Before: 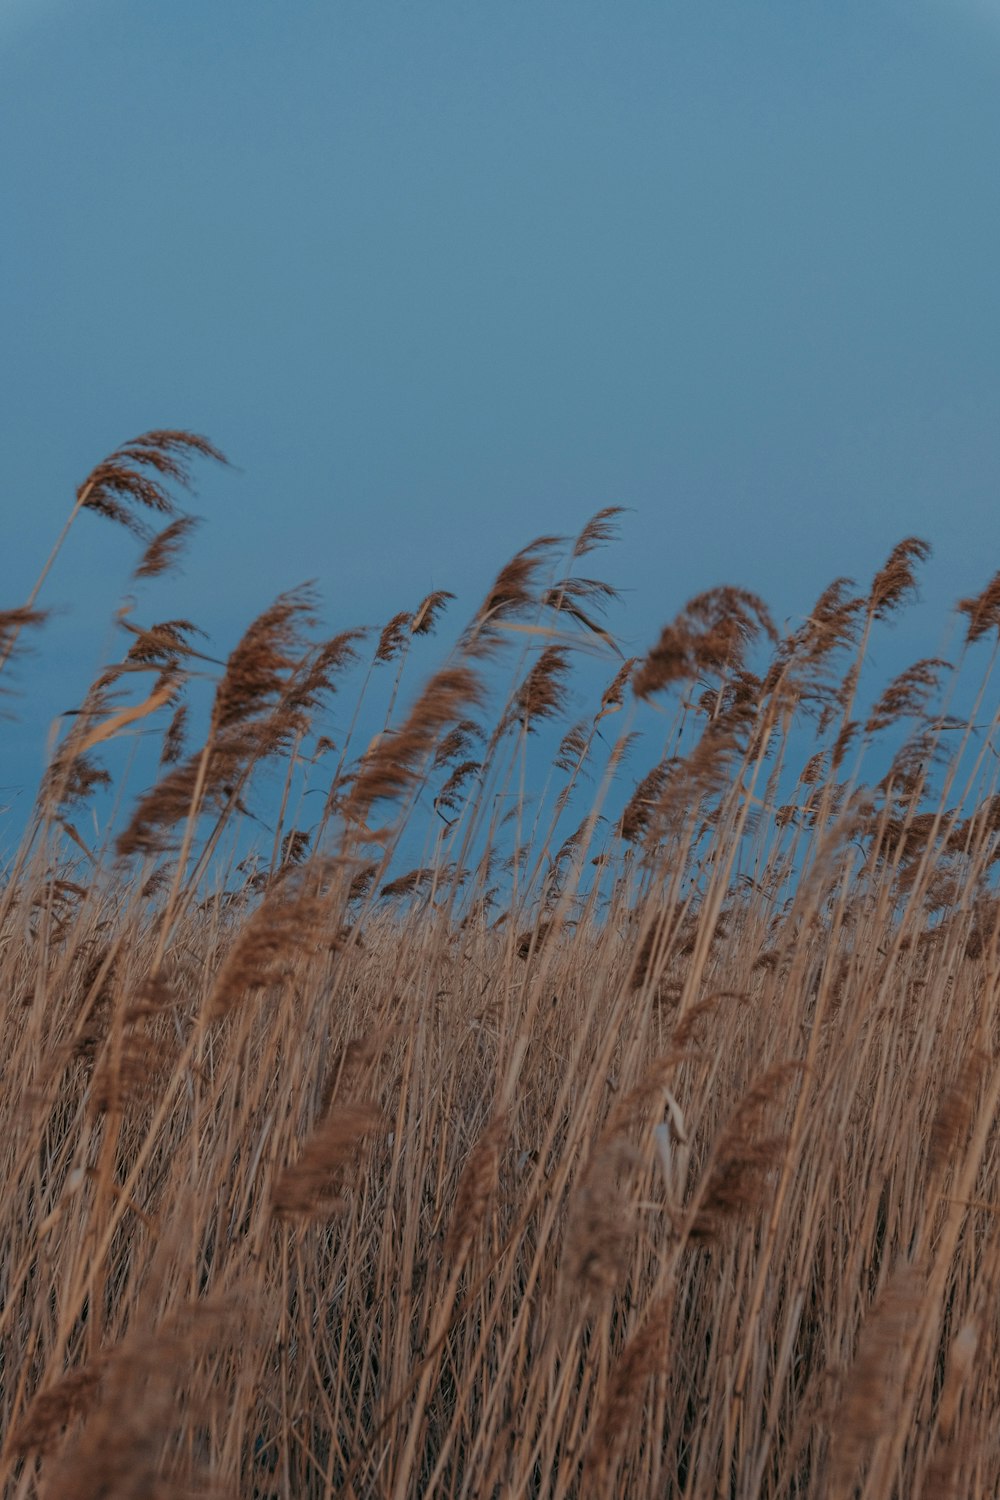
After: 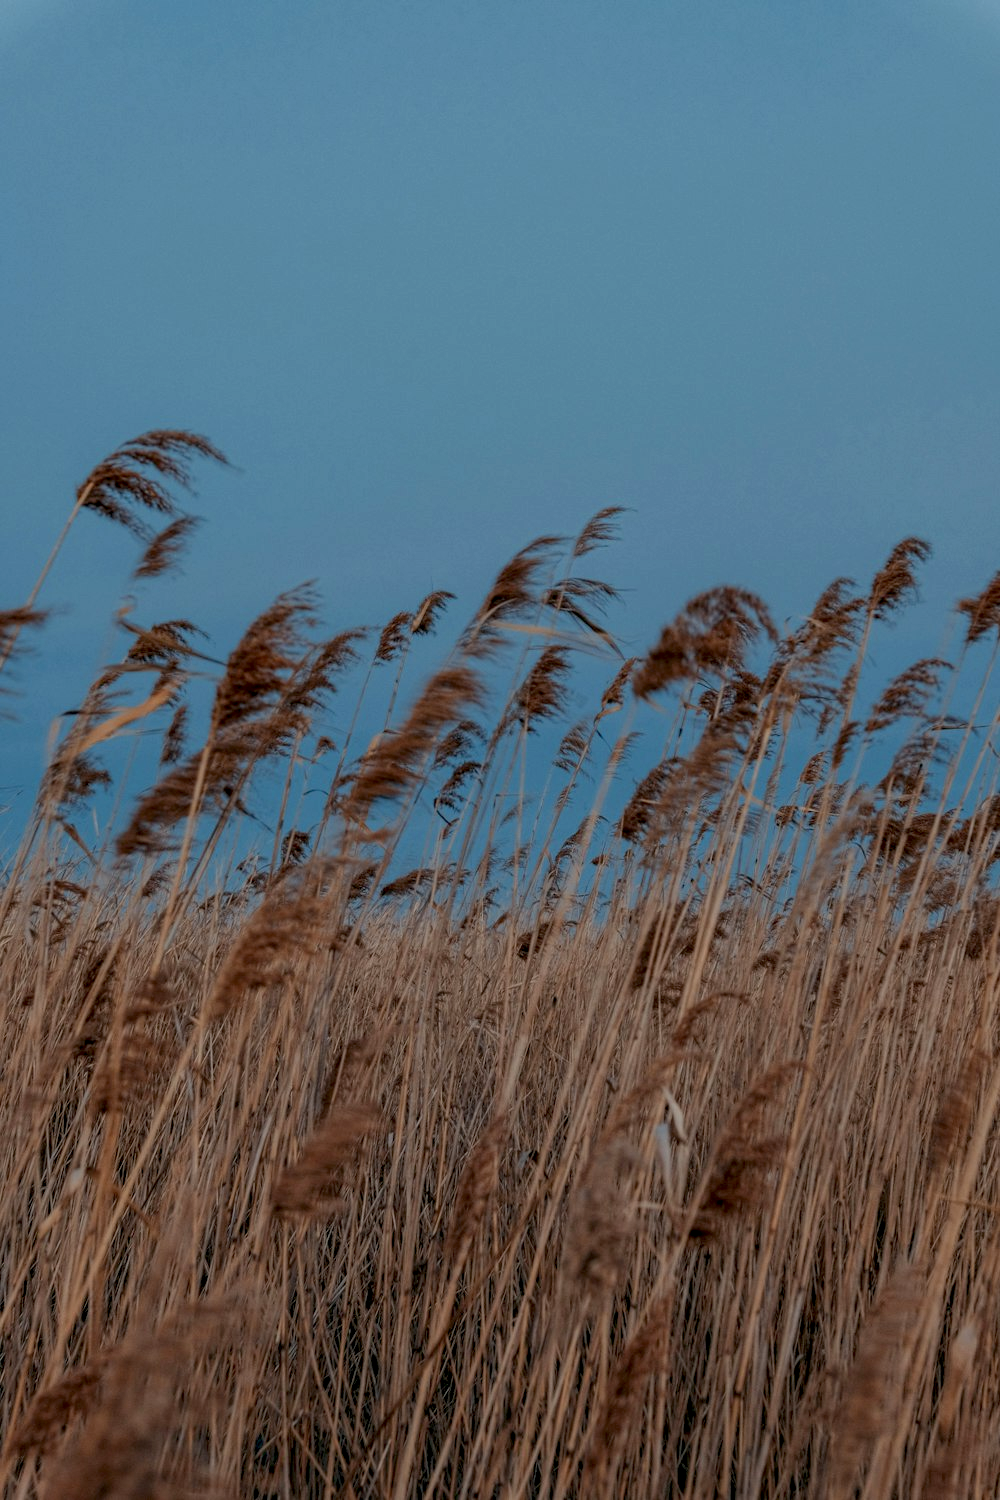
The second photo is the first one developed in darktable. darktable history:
exposure: black level correction 0.01, exposure 0.015 EV, compensate exposure bias true, compensate highlight preservation false
local contrast: on, module defaults
